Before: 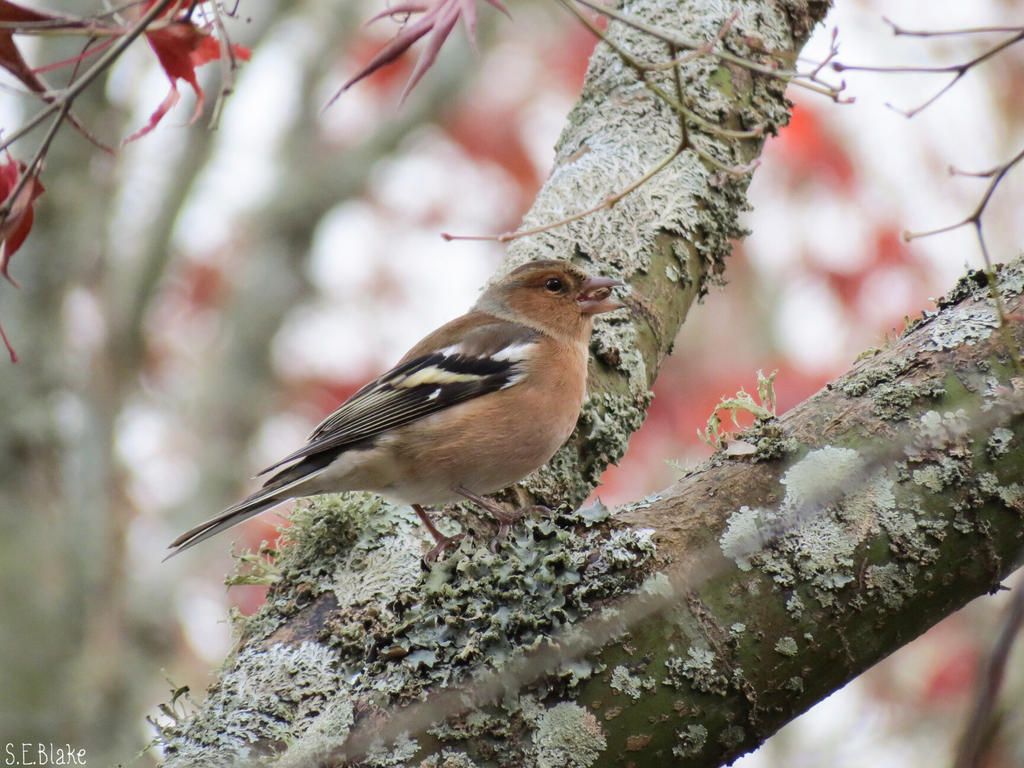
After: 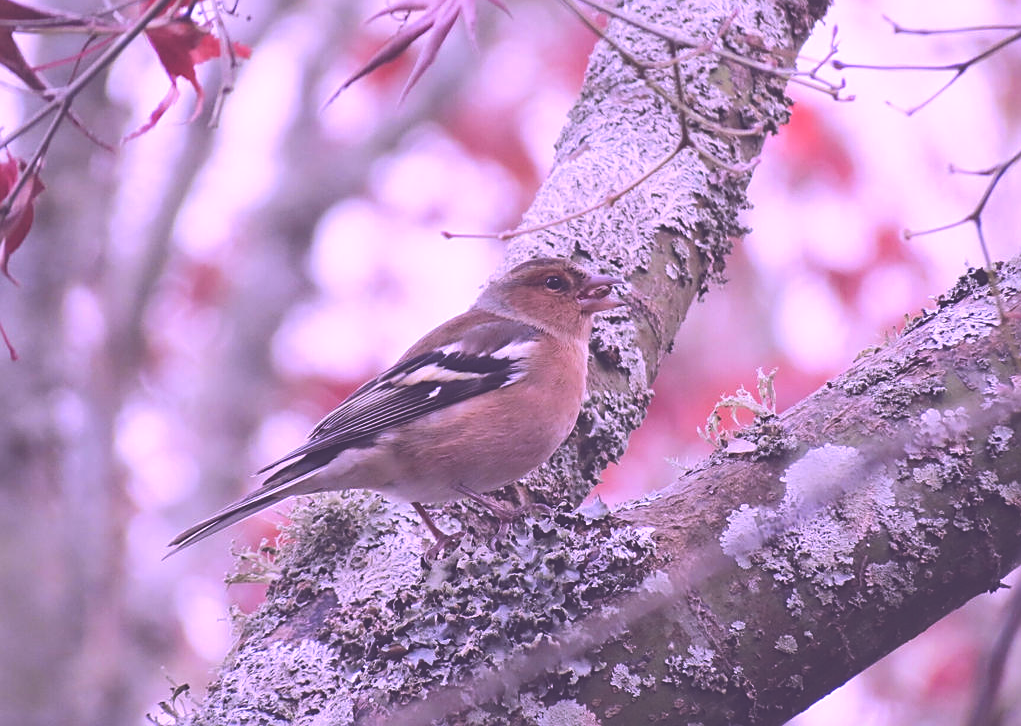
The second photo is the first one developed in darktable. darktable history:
crop: top 0.333%, right 0.265%, bottom 5.017%
color calibration: output R [1.107, -0.012, -0.003, 0], output B [0, 0, 1.308, 0], illuminant as shot in camera, x 0.377, y 0.393, temperature 4207.26 K
sharpen: on, module defaults
exposure: black level correction -0.042, exposure 0.061 EV, compensate highlight preservation false
